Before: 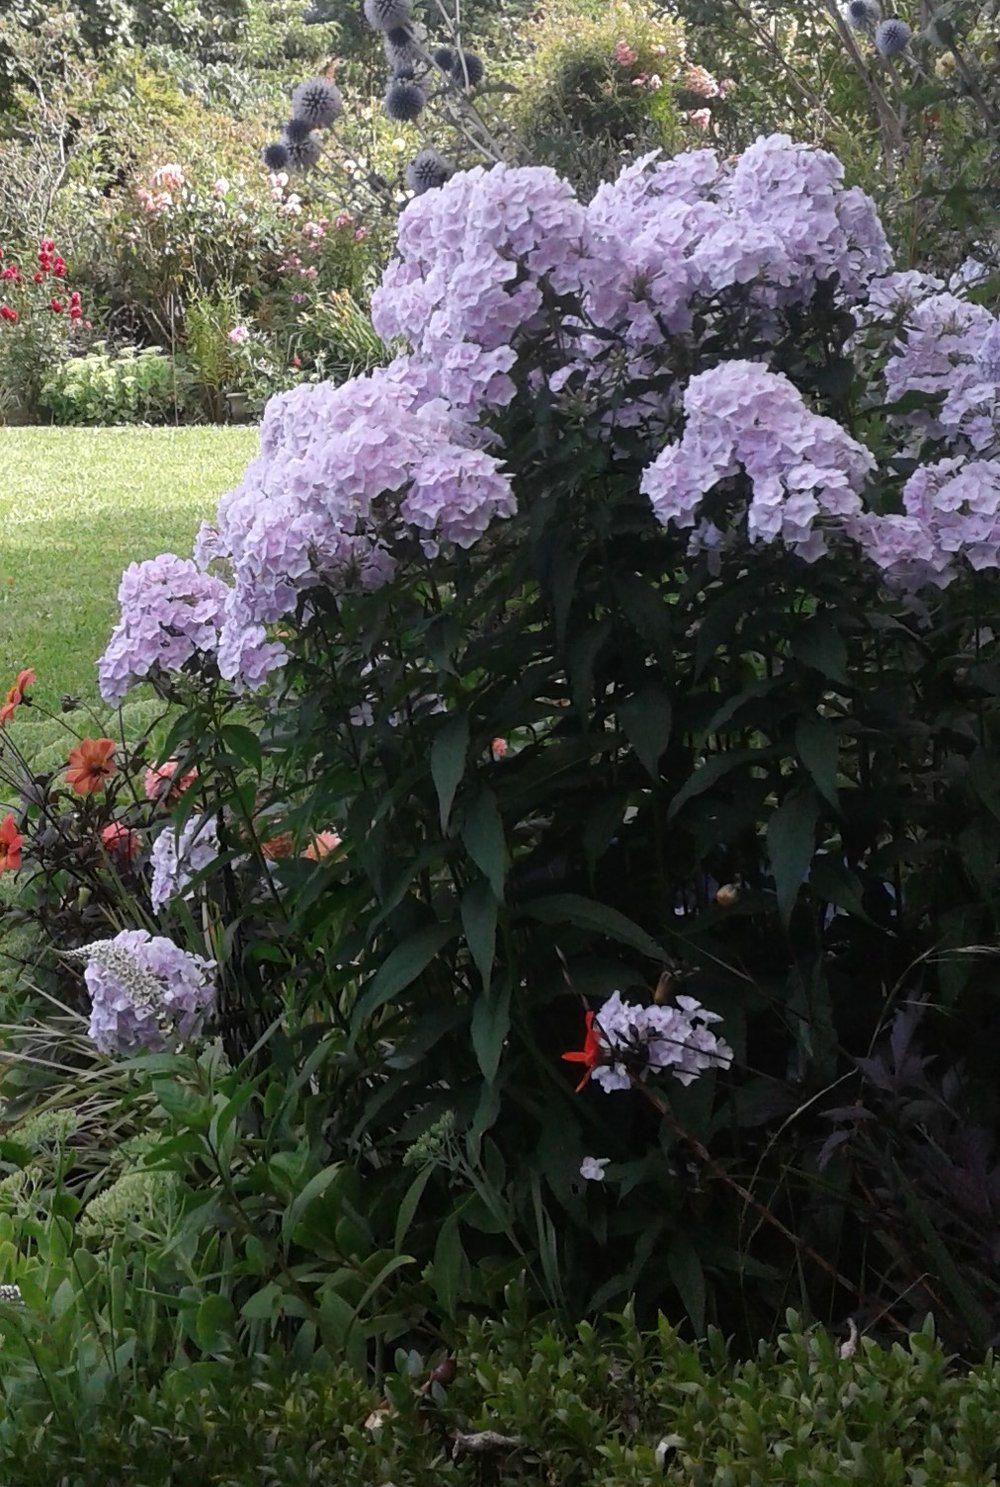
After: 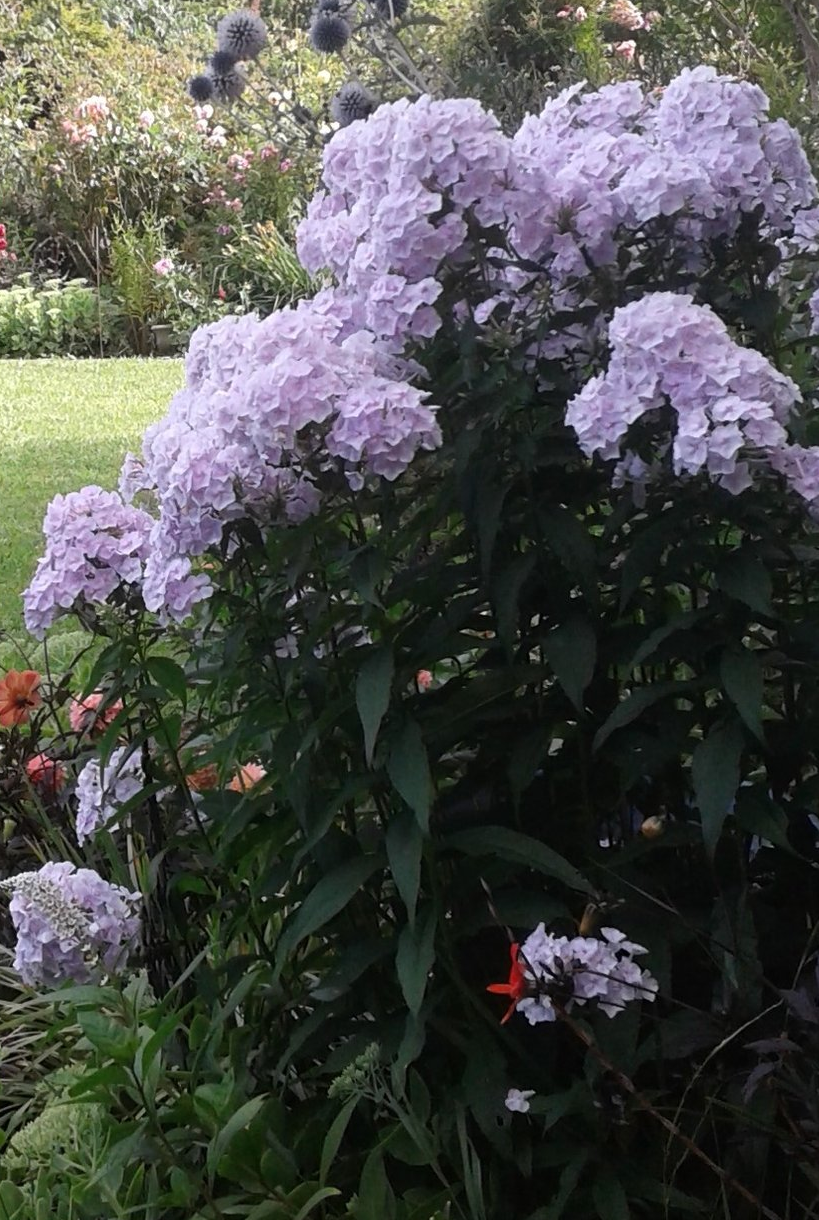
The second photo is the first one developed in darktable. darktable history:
crop and rotate: left 7.539%, top 4.627%, right 10.515%, bottom 13.268%
